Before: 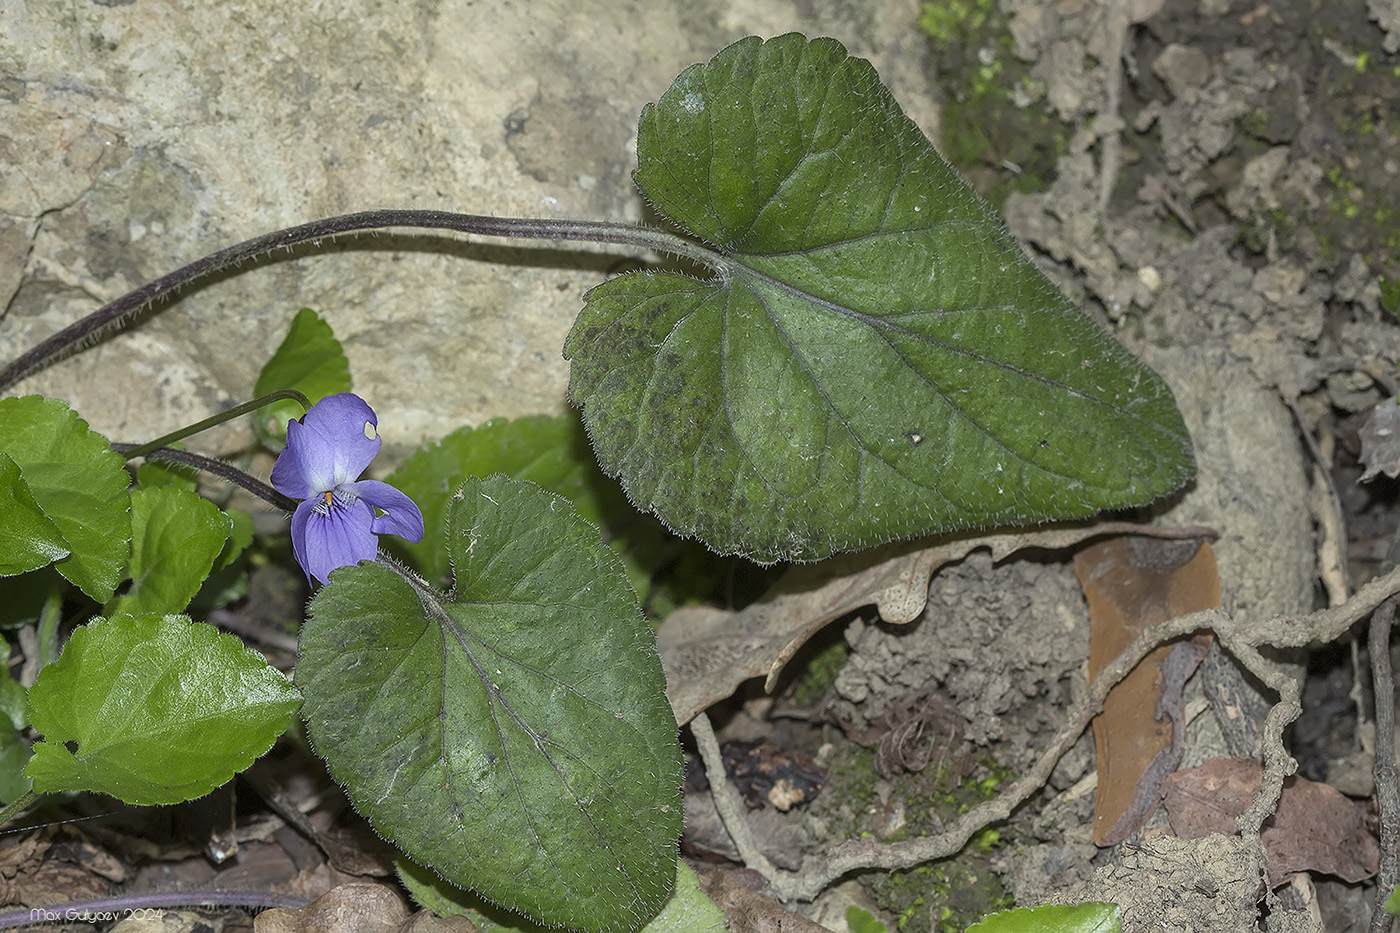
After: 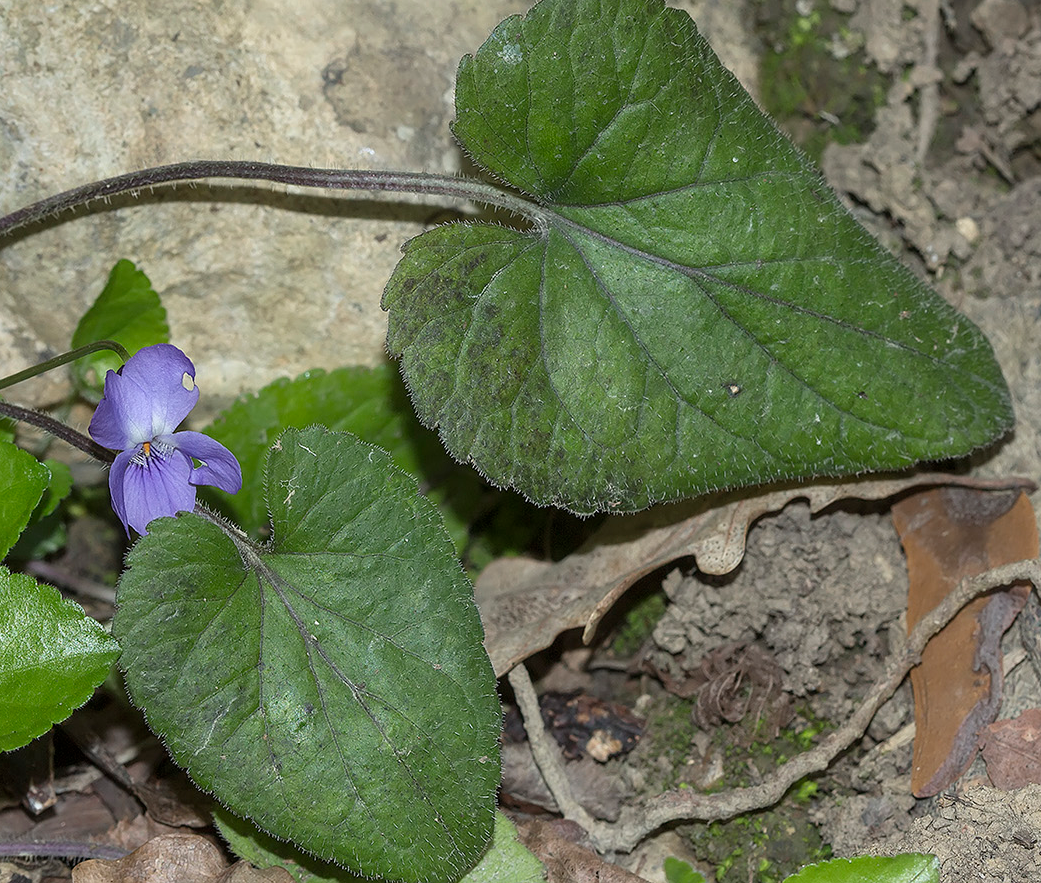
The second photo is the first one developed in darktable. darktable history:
crop and rotate: left 13.014%, top 5.302%, right 12.58%
